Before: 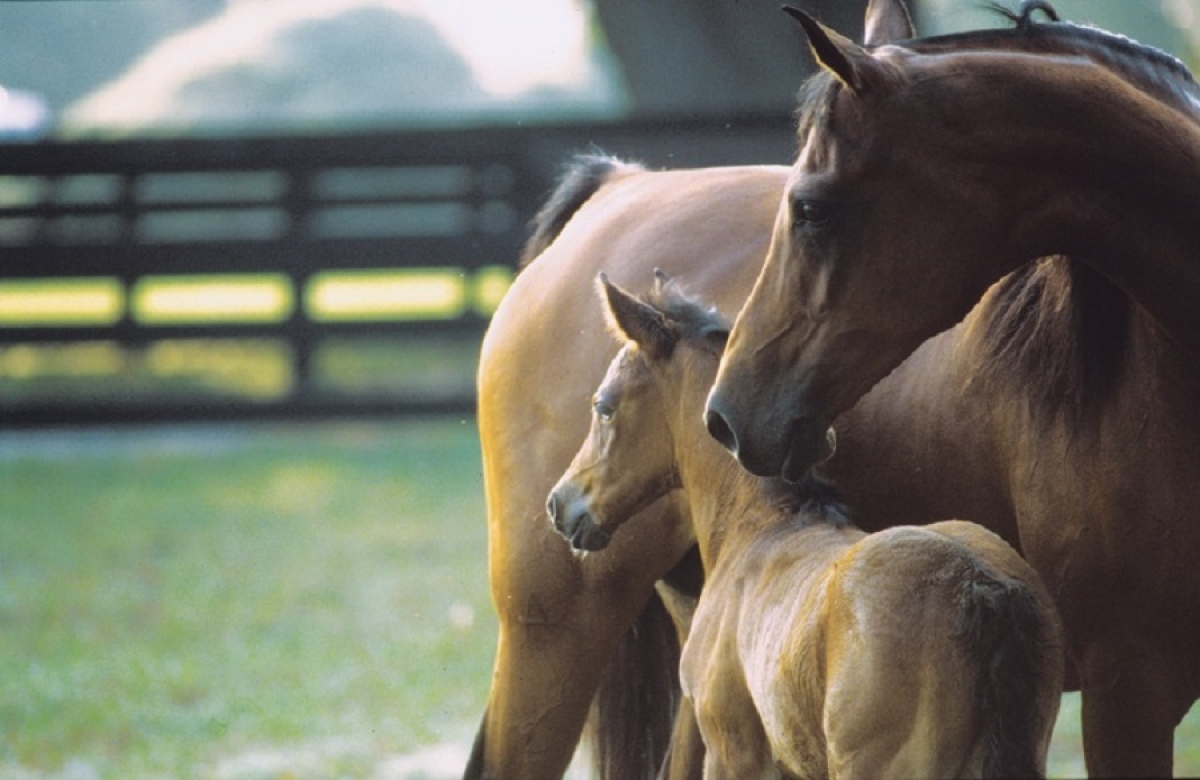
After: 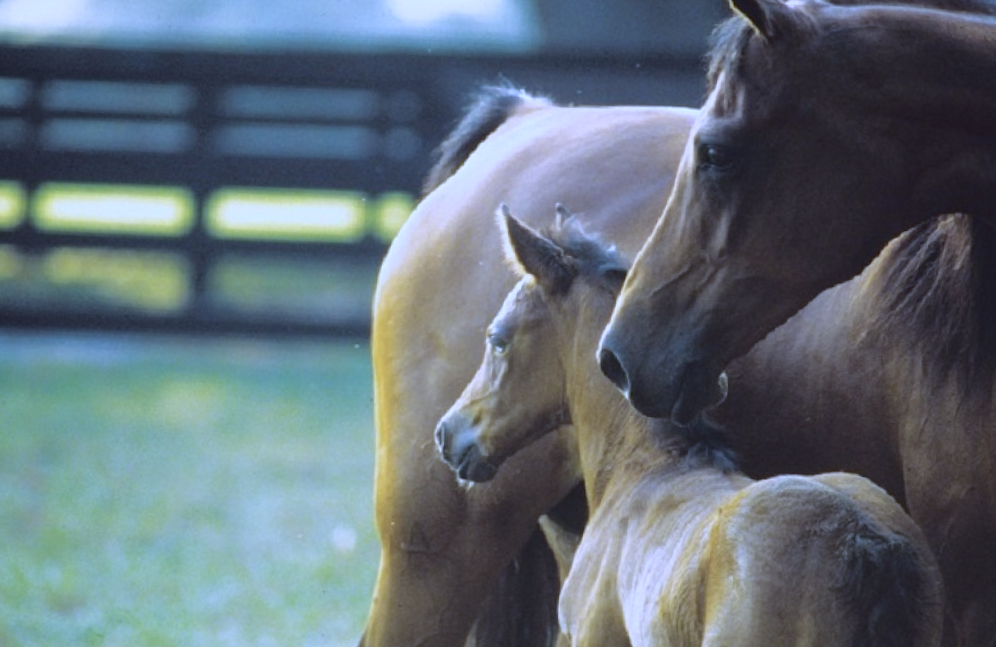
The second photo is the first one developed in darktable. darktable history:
white balance: red 0.871, blue 1.249
crop and rotate: angle -3.27°, left 5.211%, top 5.211%, right 4.607%, bottom 4.607%
